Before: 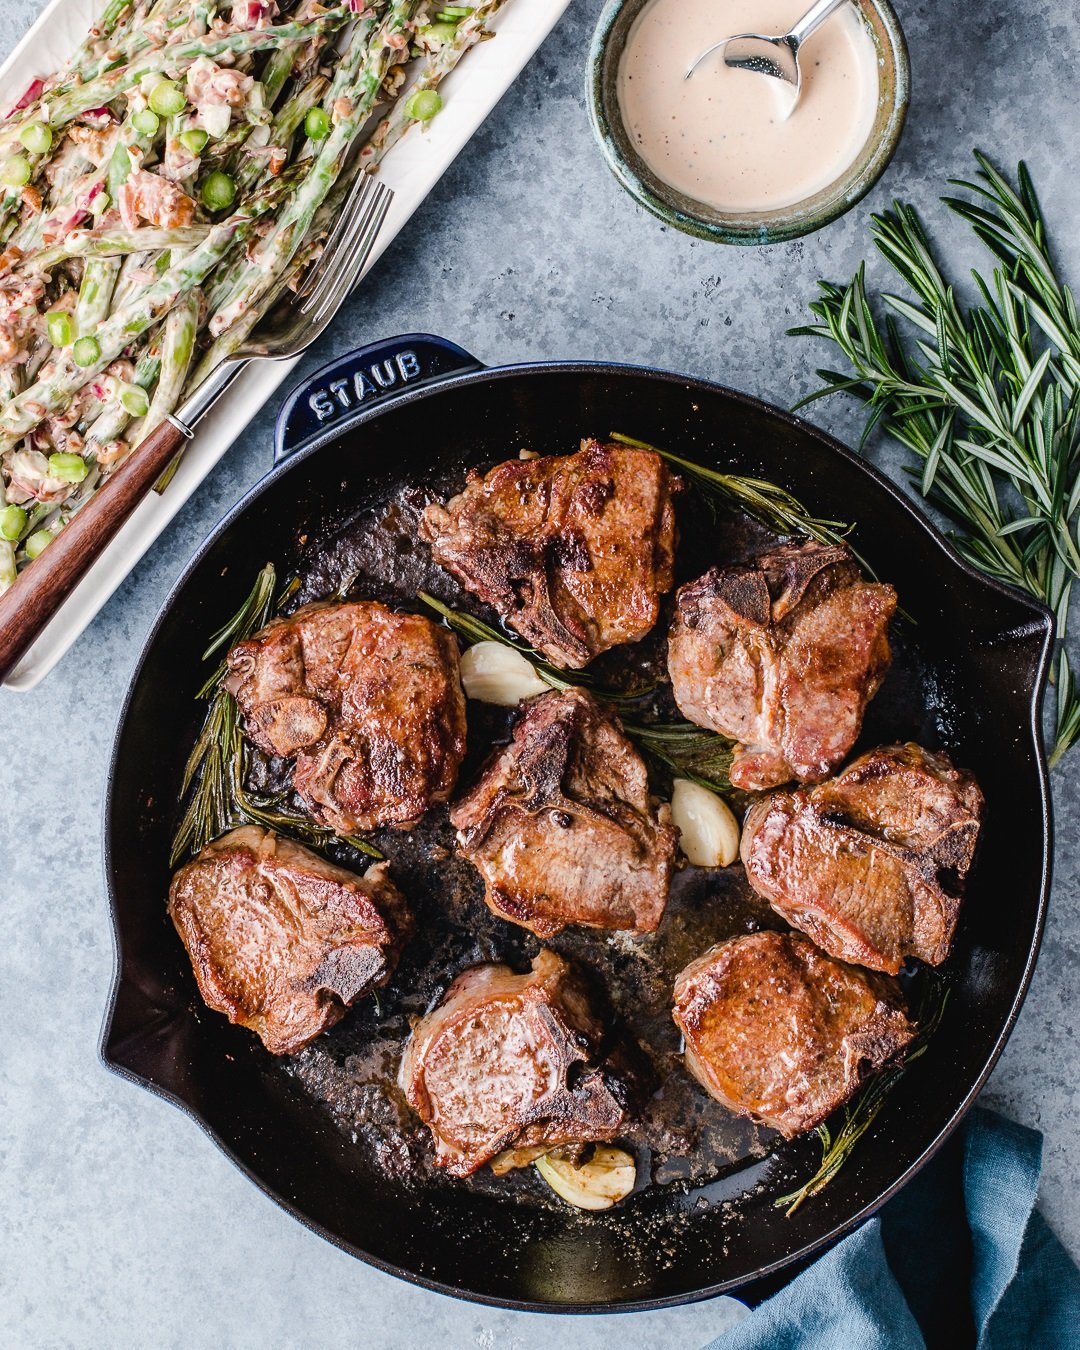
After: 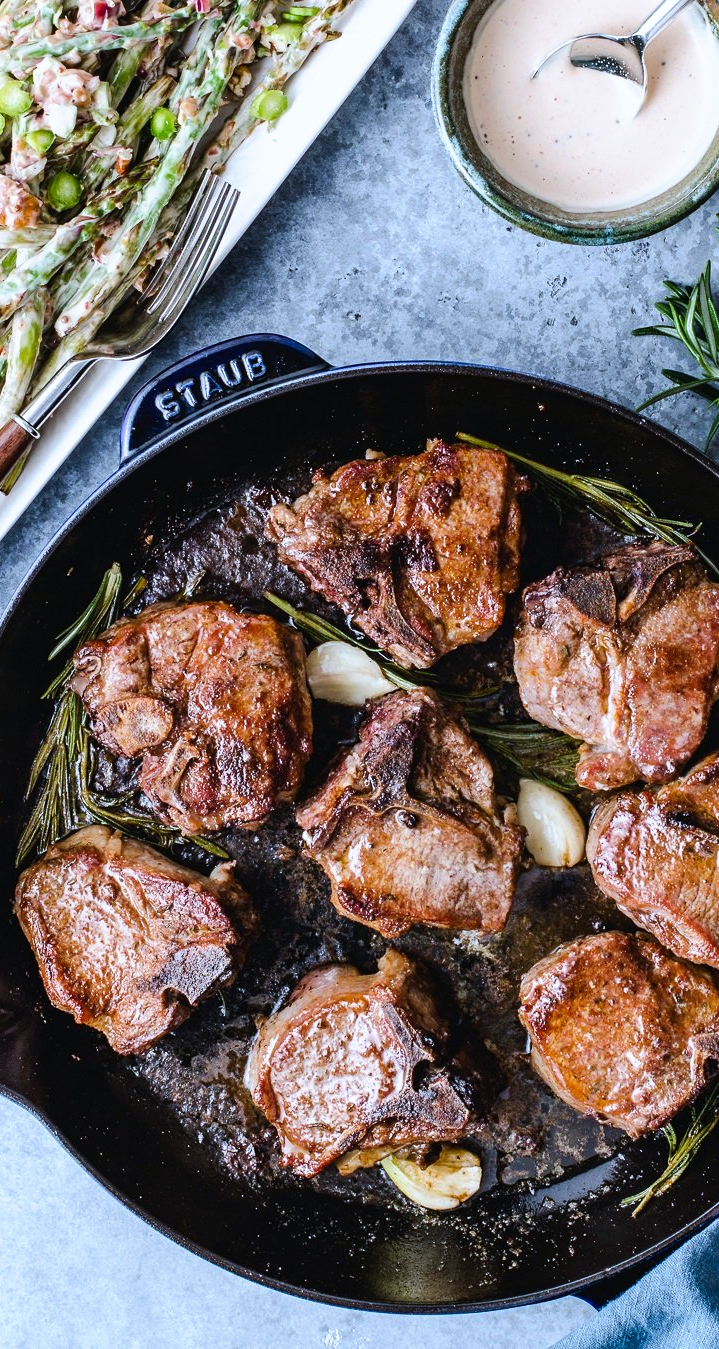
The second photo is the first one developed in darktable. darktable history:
tone curve: curves: ch0 [(0, 0) (0.003, 0.002) (0.011, 0.01) (0.025, 0.022) (0.044, 0.039) (0.069, 0.061) (0.1, 0.088) (0.136, 0.126) (0.177, 0.167) (0.224, 0.211) (0.277, 0.27) (0.335, 0.335) (0.399, 0.407) (0.468, 0.485) (0.543, 0.569) (0.623, 0.659) (0.709, 0.756) (0.801, 0.851) (0.898, 0.961) (1, 1)], preserve colors none
white balance: red 0.924, blue 1.095
crop and rotate: left 14.292%, right 19.041%
